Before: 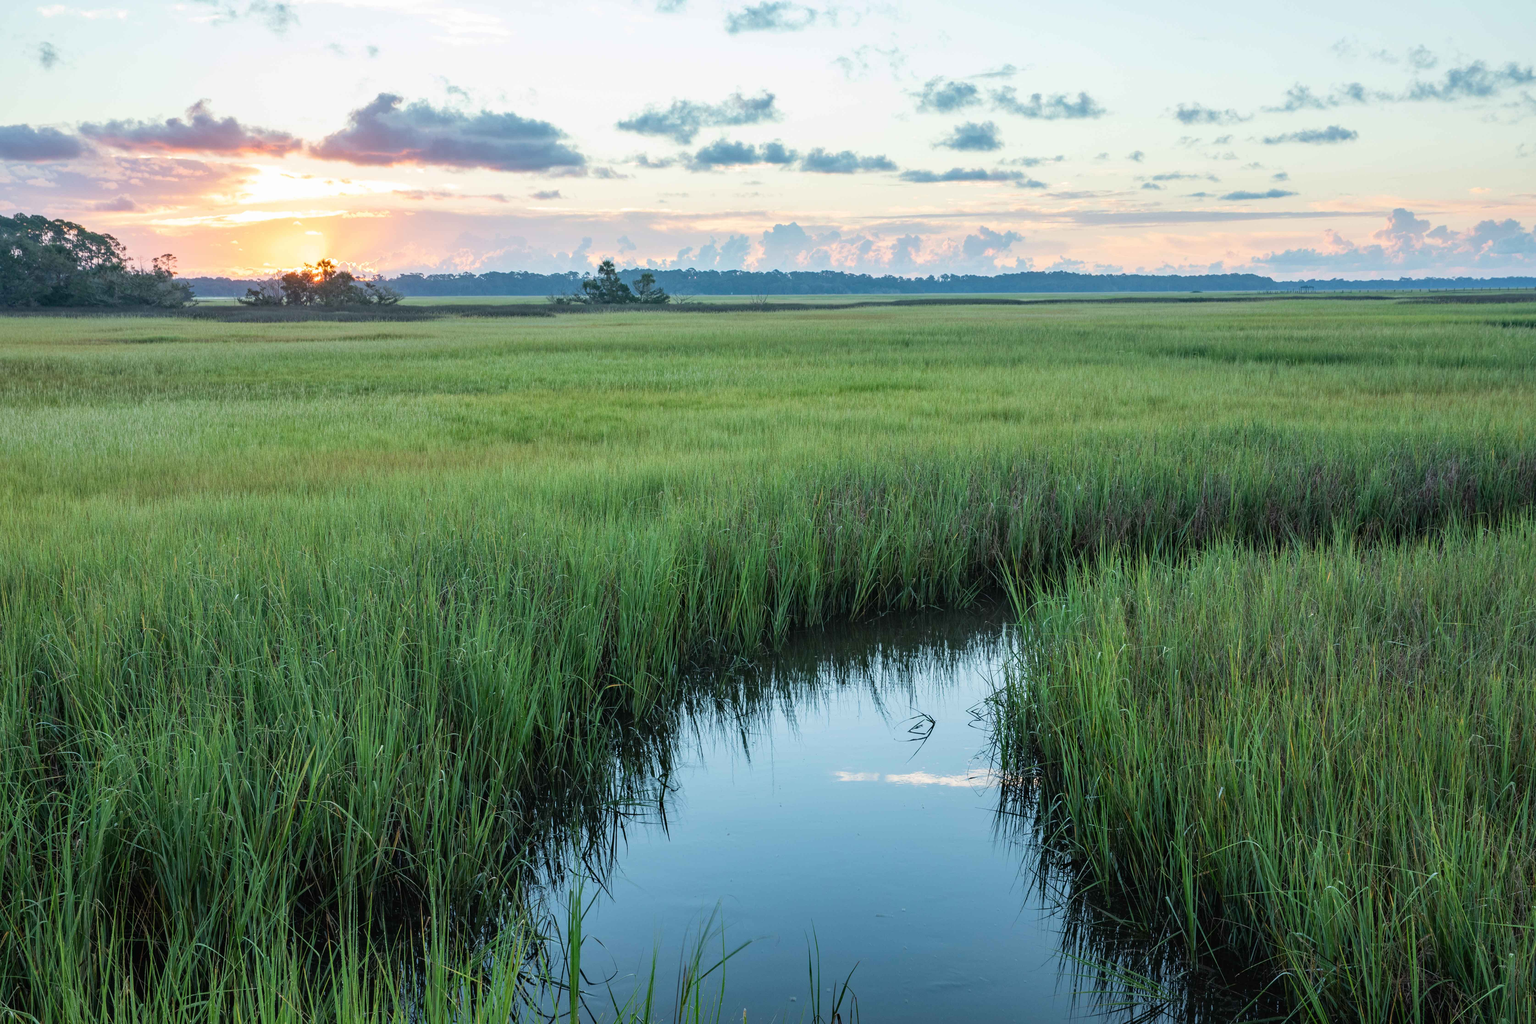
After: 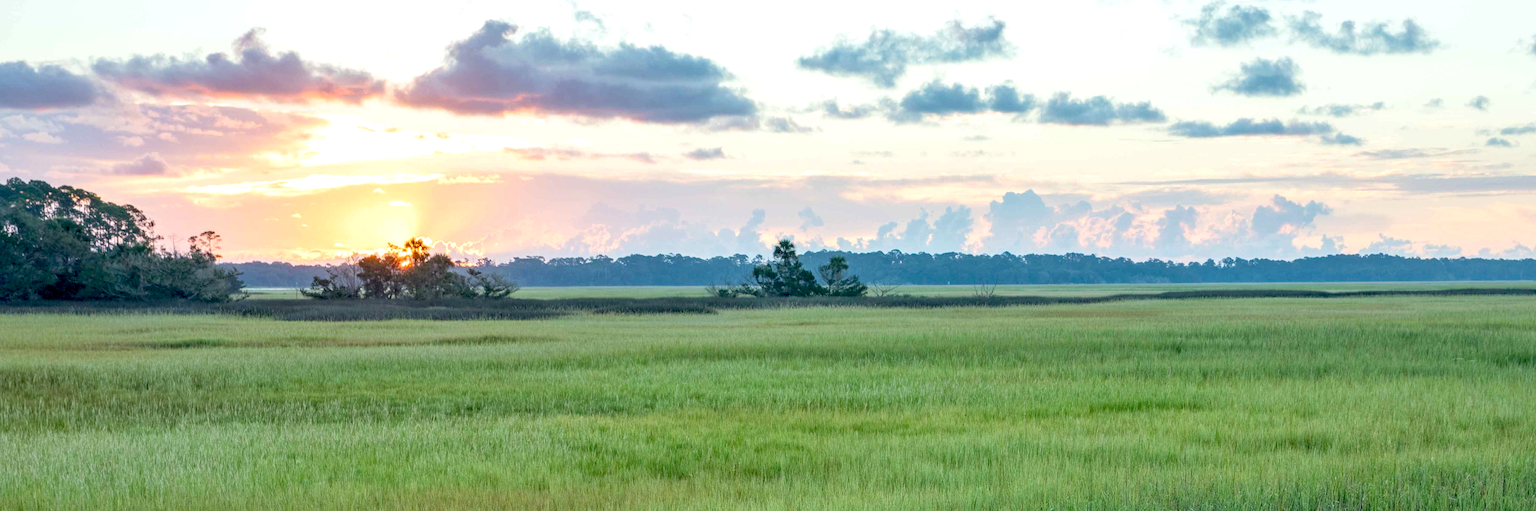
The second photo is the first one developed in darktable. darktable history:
crop: left 0.579%, top 7.627%, right 23.167%, bottom 54.275%
exposure: black level correction 0.025, exposure 0.182 EV, compensate highlight preservation false
